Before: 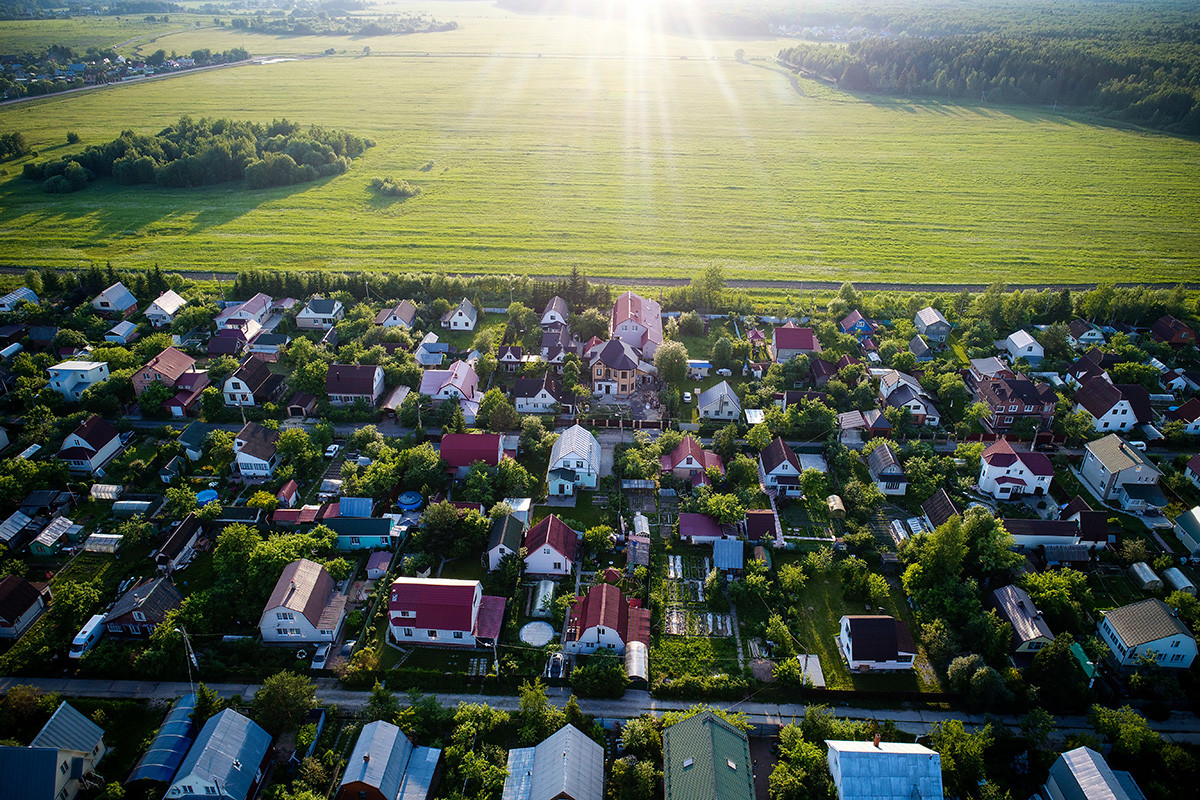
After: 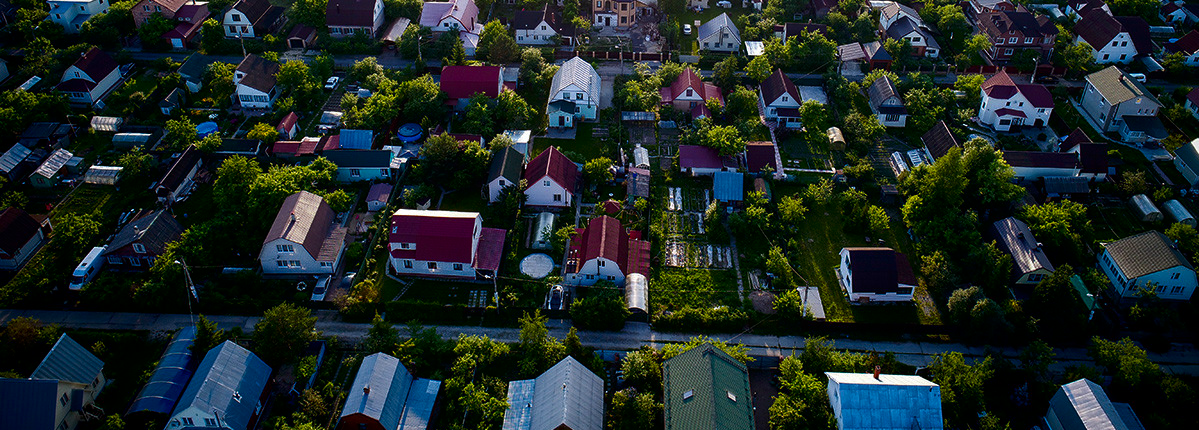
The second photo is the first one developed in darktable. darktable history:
crop and rotate: top 46.237%
contrast brightness saturation: brightness -0.2, saturation 0.08
